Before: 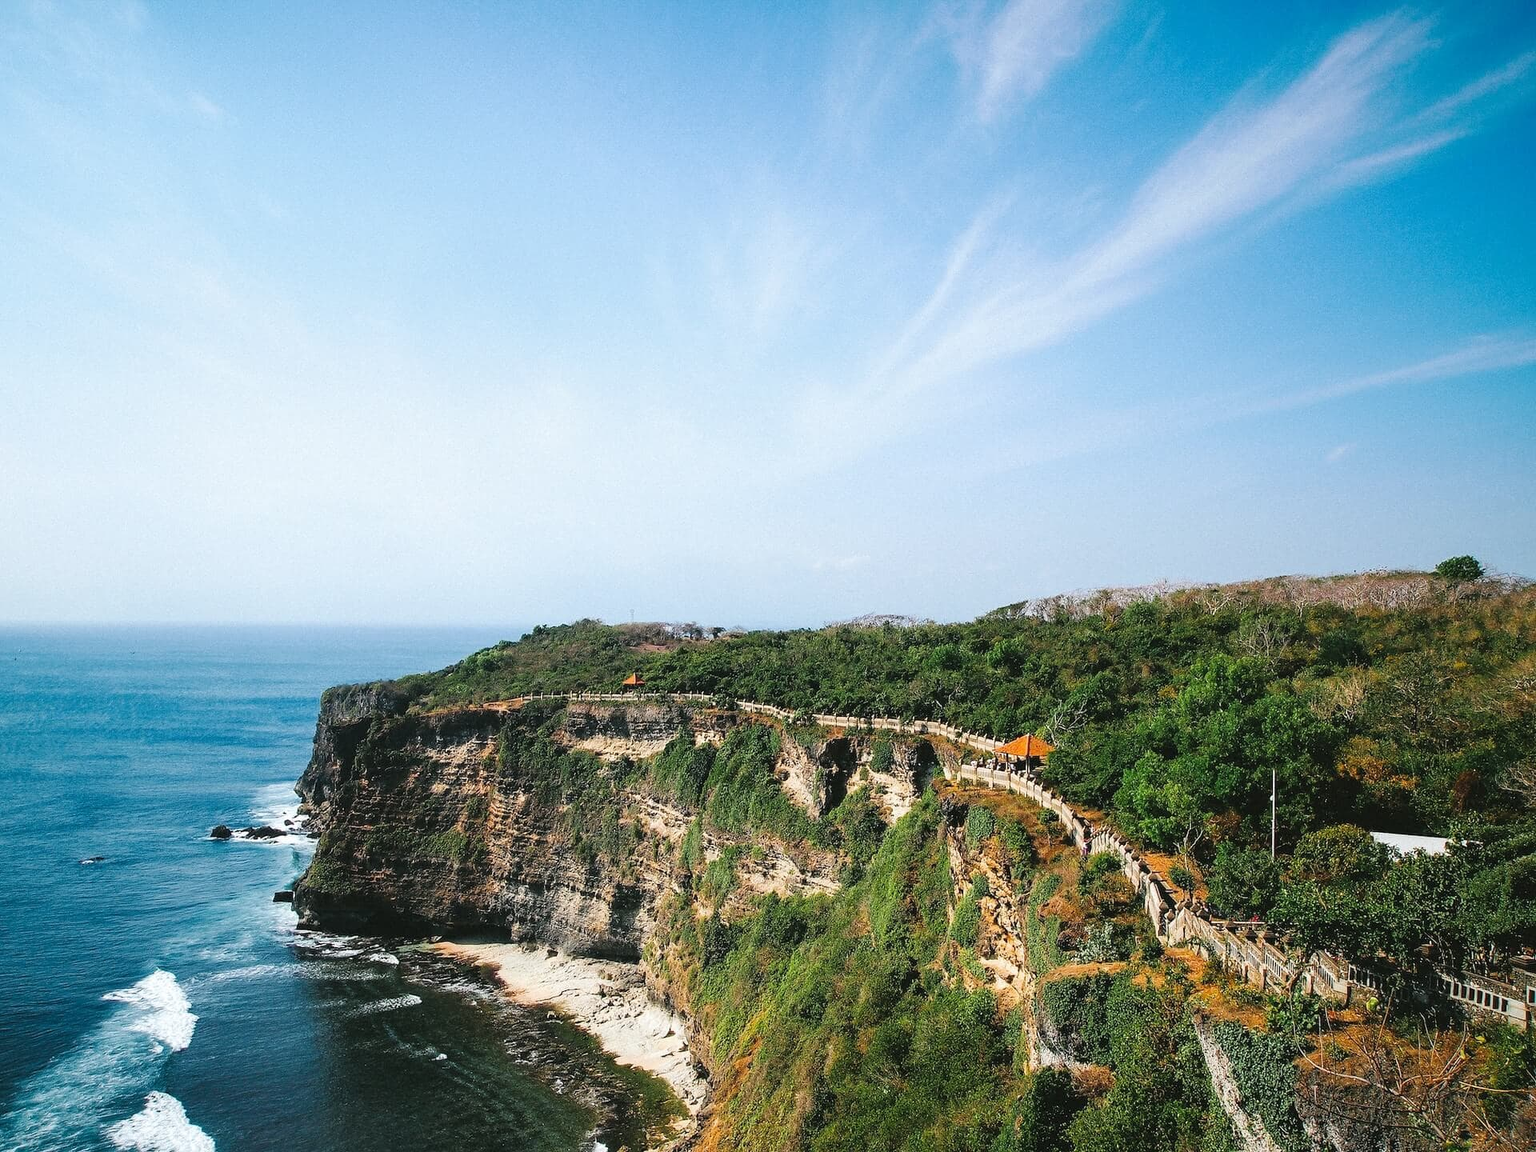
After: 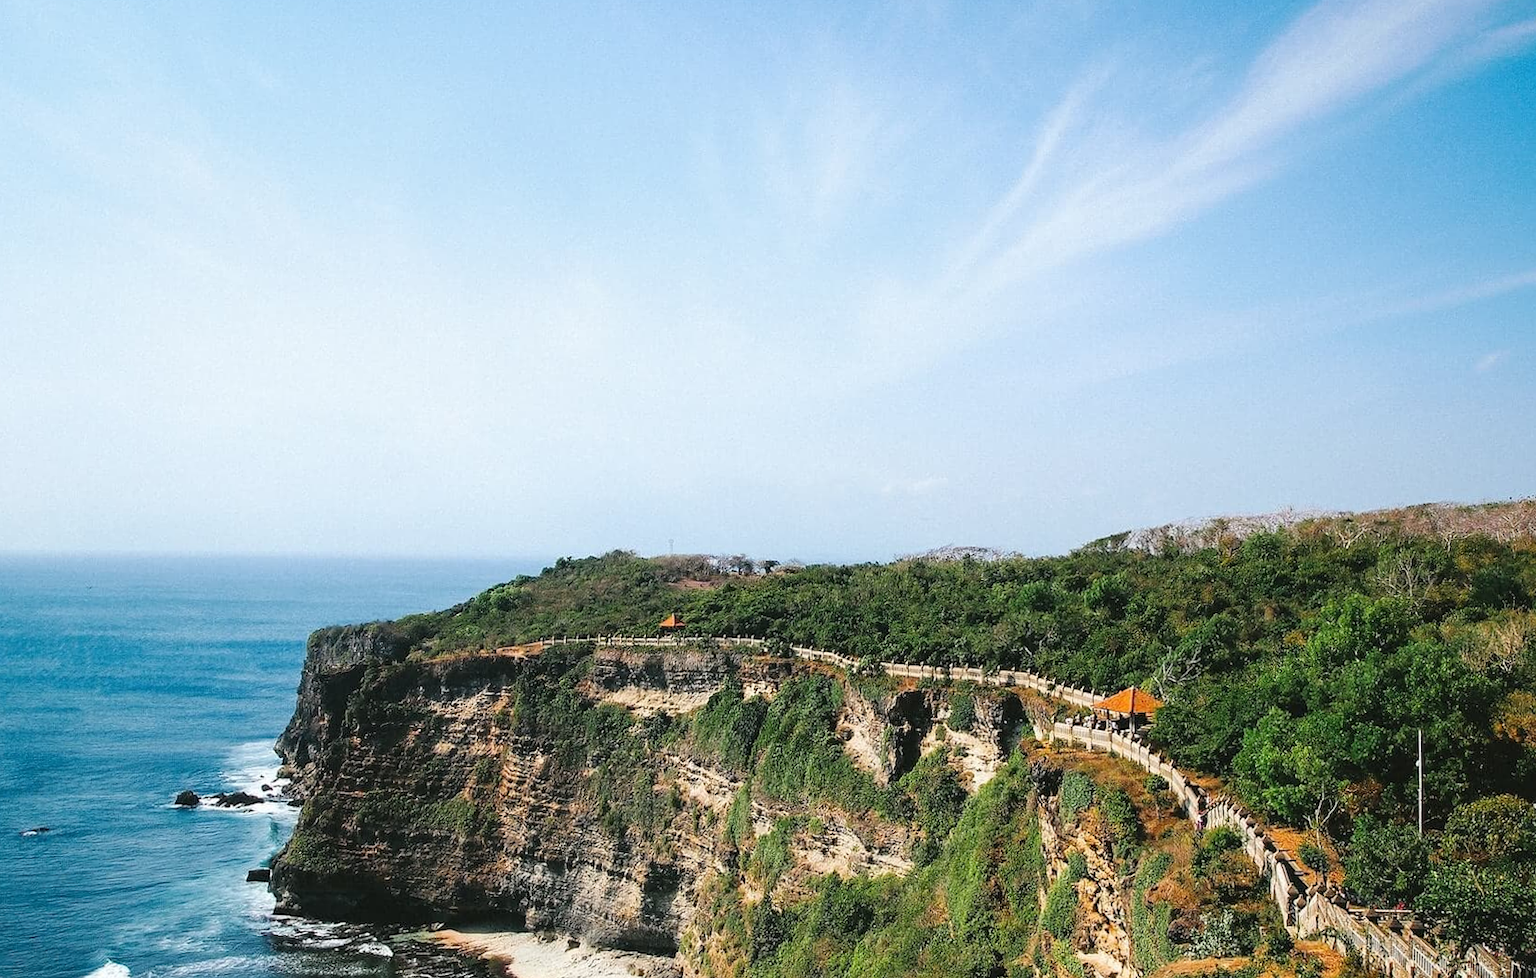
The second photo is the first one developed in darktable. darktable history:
rotate and perspective: rotation 0.226°, lens shift (vertical) -0.042, crop left 0.023, crop right 0.982, crop top 0.006, crop bottom 0.994
crop and rotate: left 2.425%, top 11.305%, right 9.6%, bottom 15.08%
